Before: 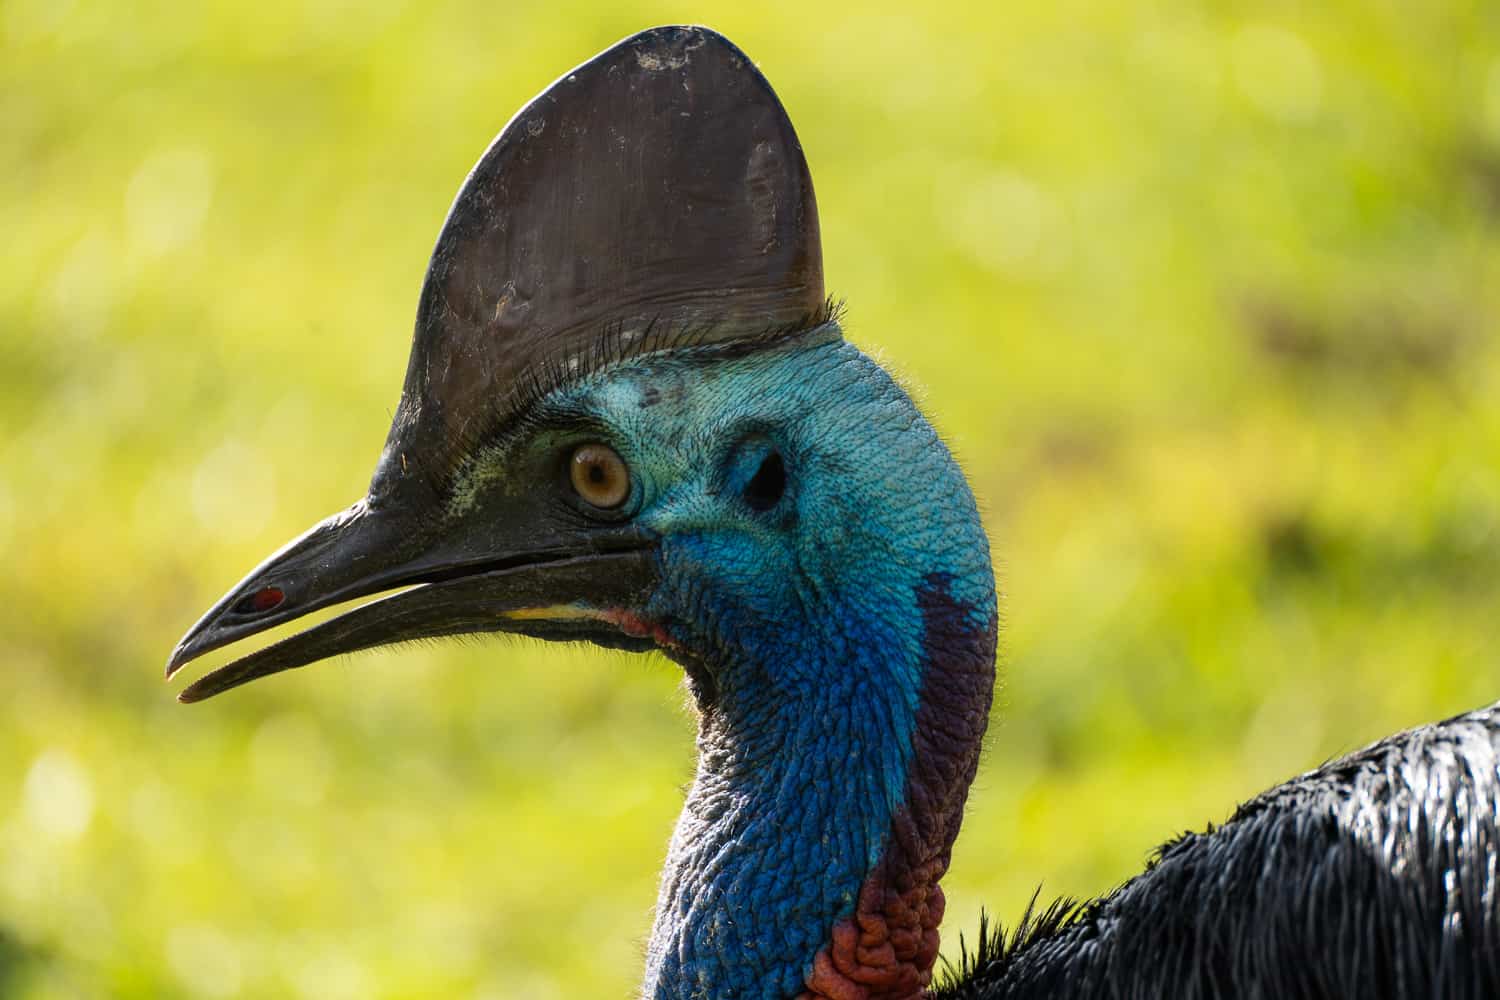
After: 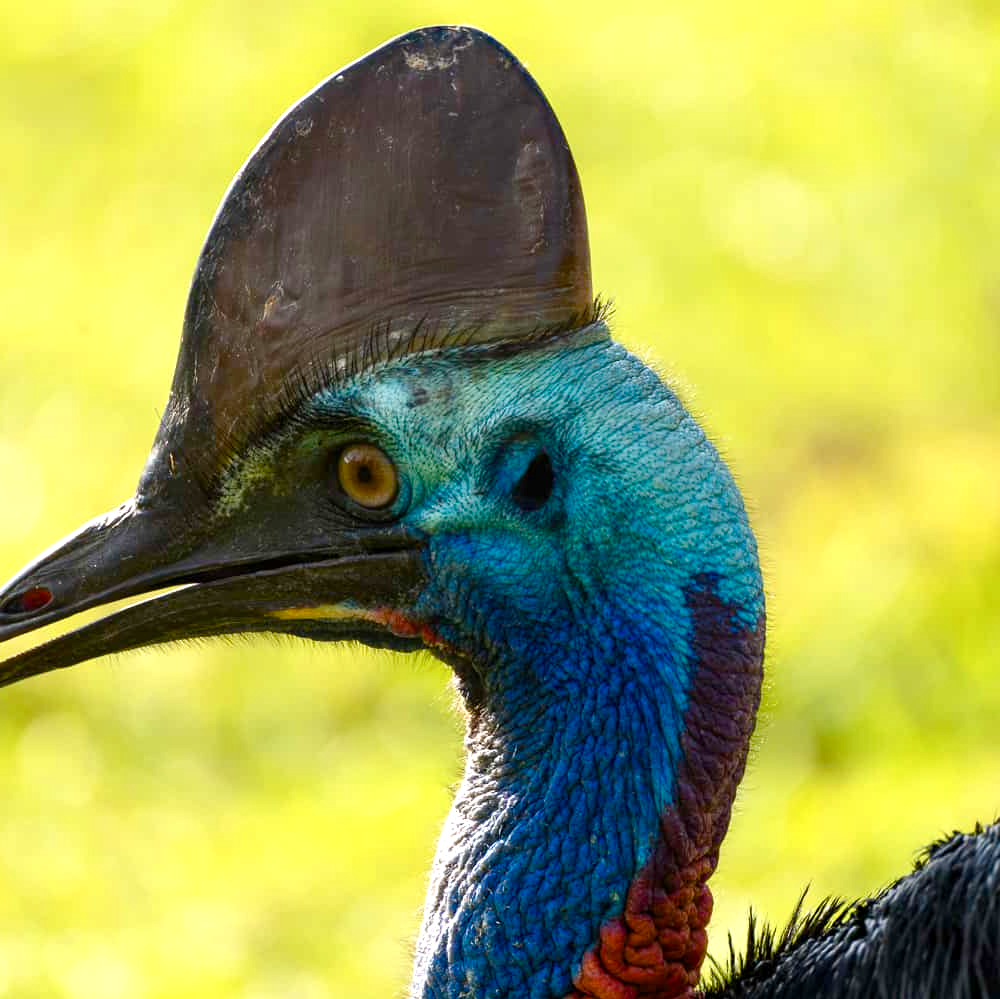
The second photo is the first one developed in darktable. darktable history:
color balance rgb: perceptual saturation grading › global saturation 20%, perceptual saturation grading › highlights -25%, perceptual saturation grading › shadows 50%
crop and rotate: left 15.546%, right 17.787%
color balance: on, module defaults
exposure: black level correction 0.001, exposure 0.5 EV, compensate exposure bias true, compensate highlight preservation false
